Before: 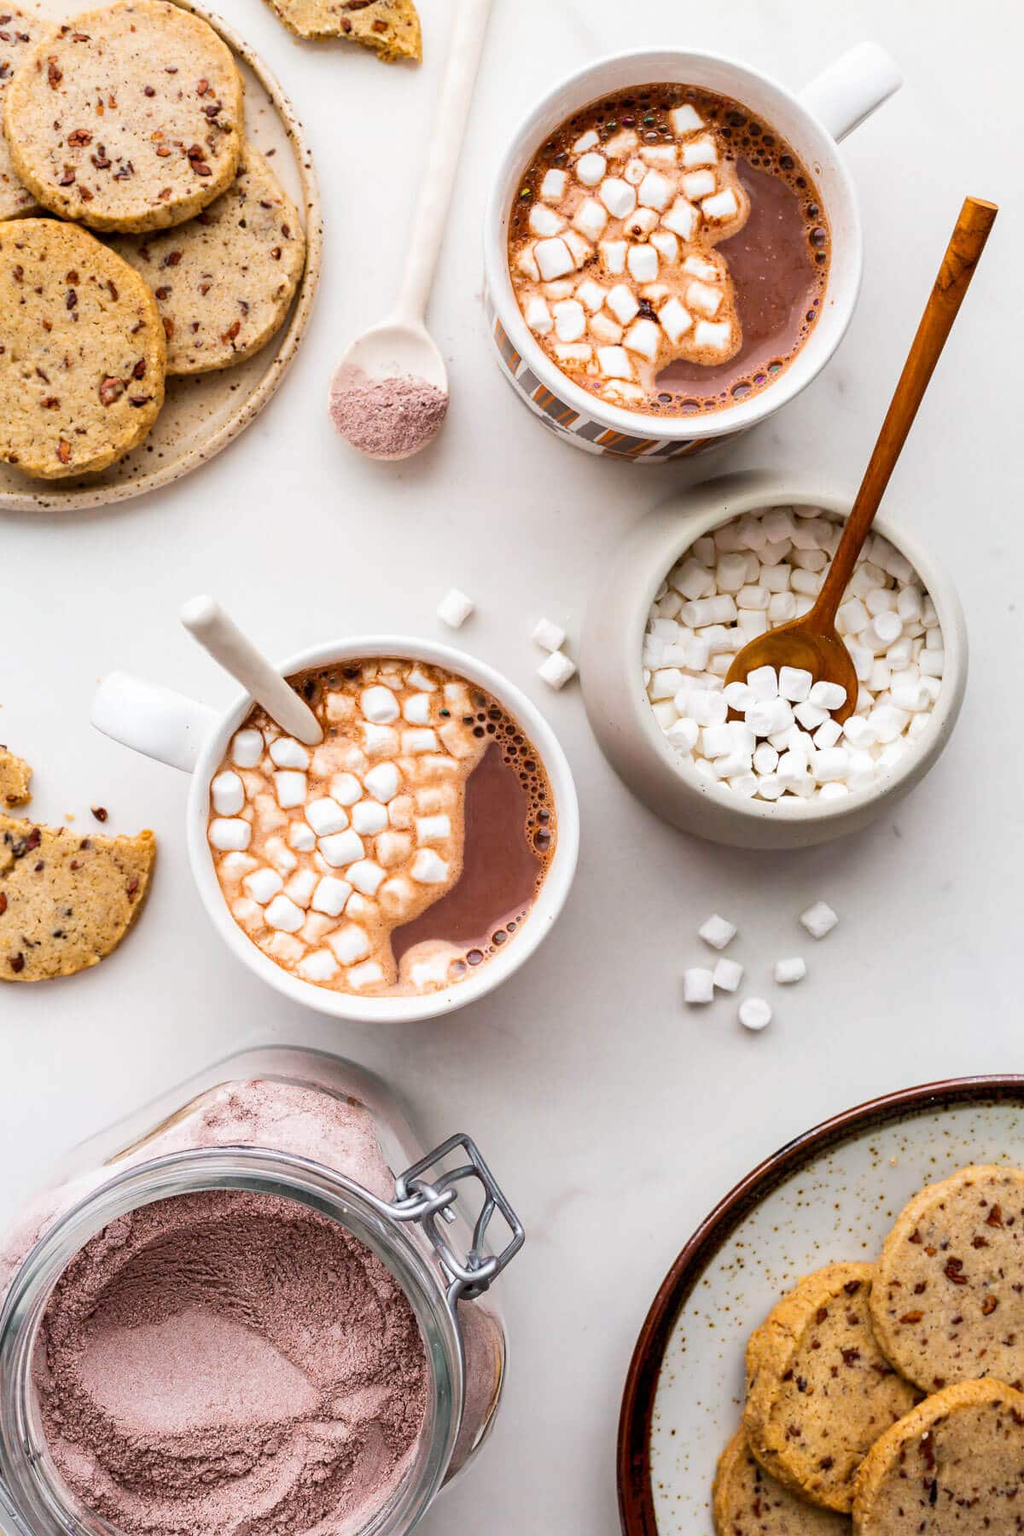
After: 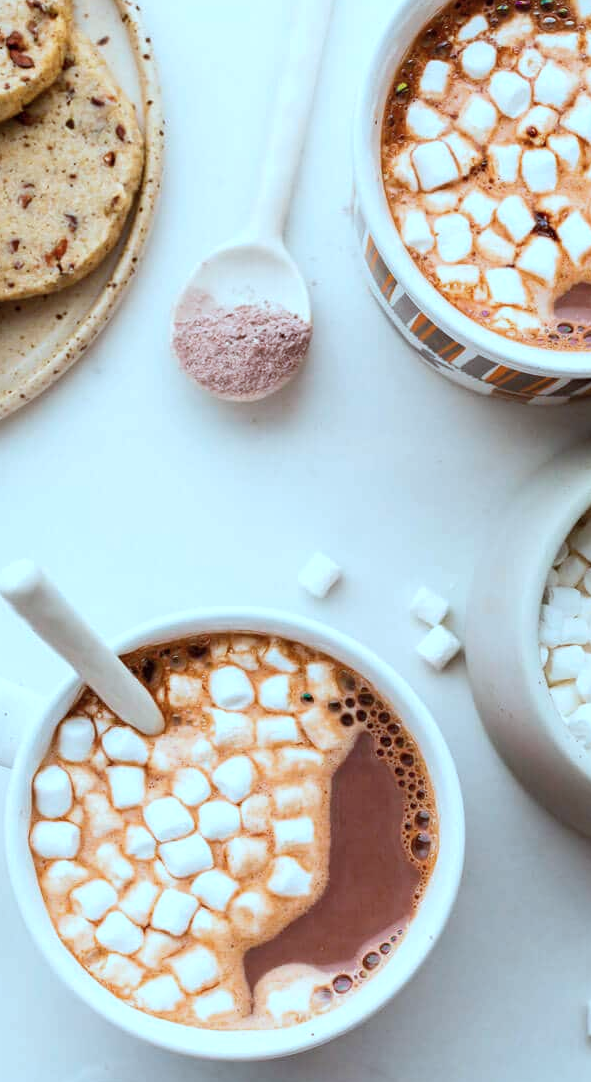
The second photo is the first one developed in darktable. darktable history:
crop: left 17.835%, top 7.675%, right 32.881%, bottom 32.213%
color correction: highlights a* -11.71, highlights b* -15.58
